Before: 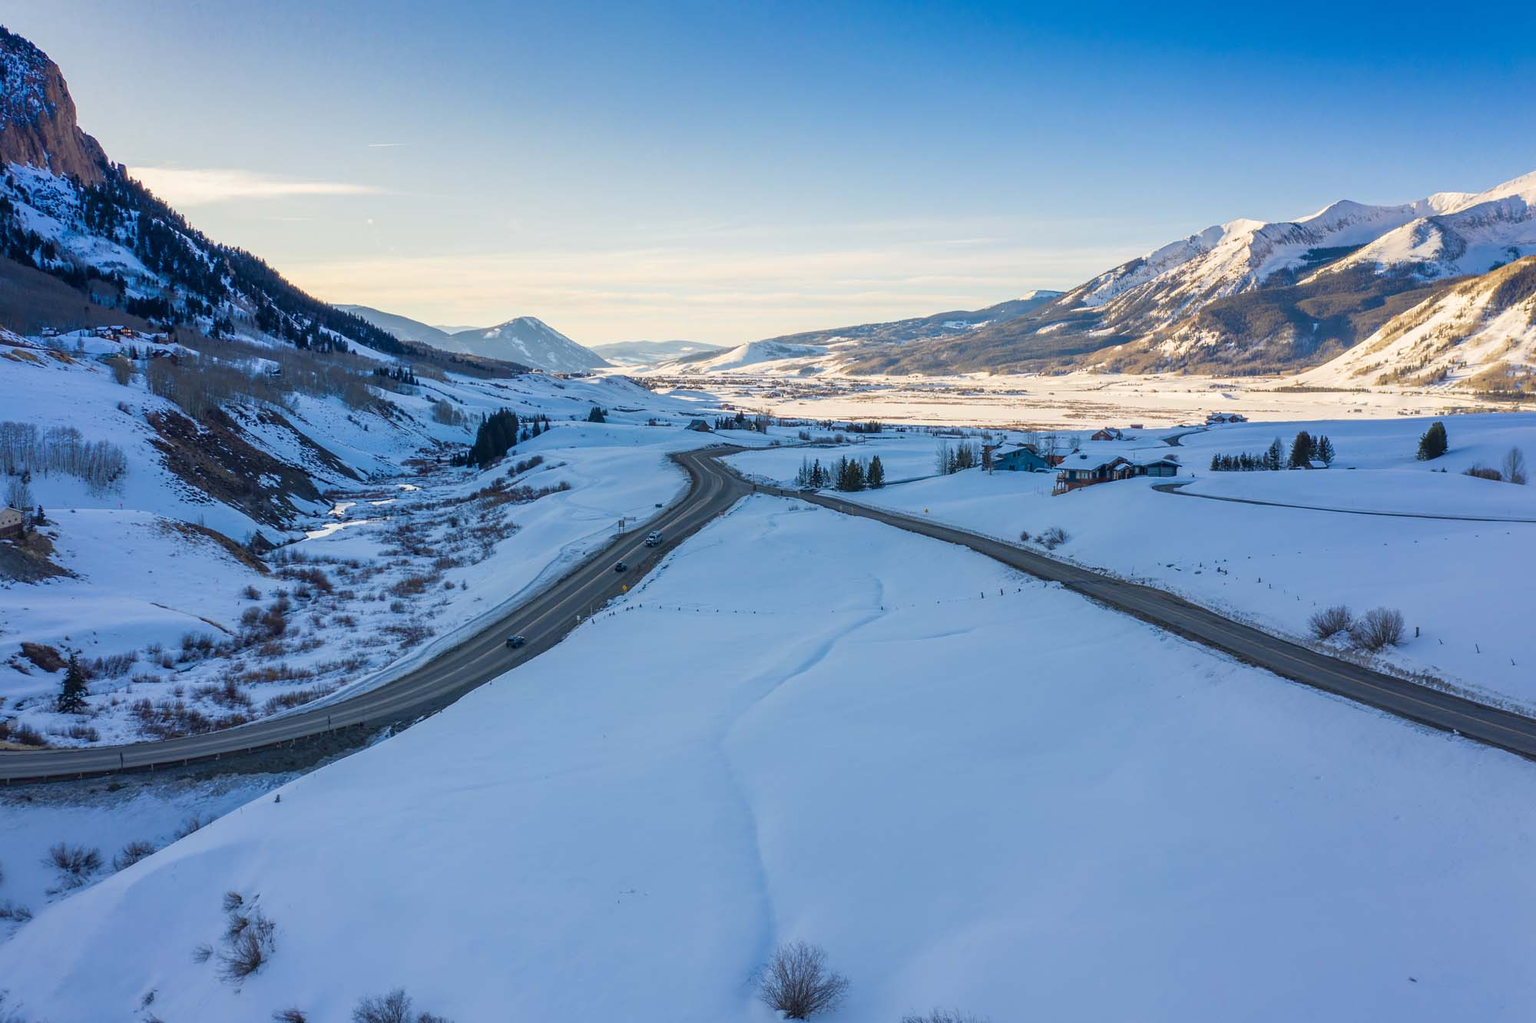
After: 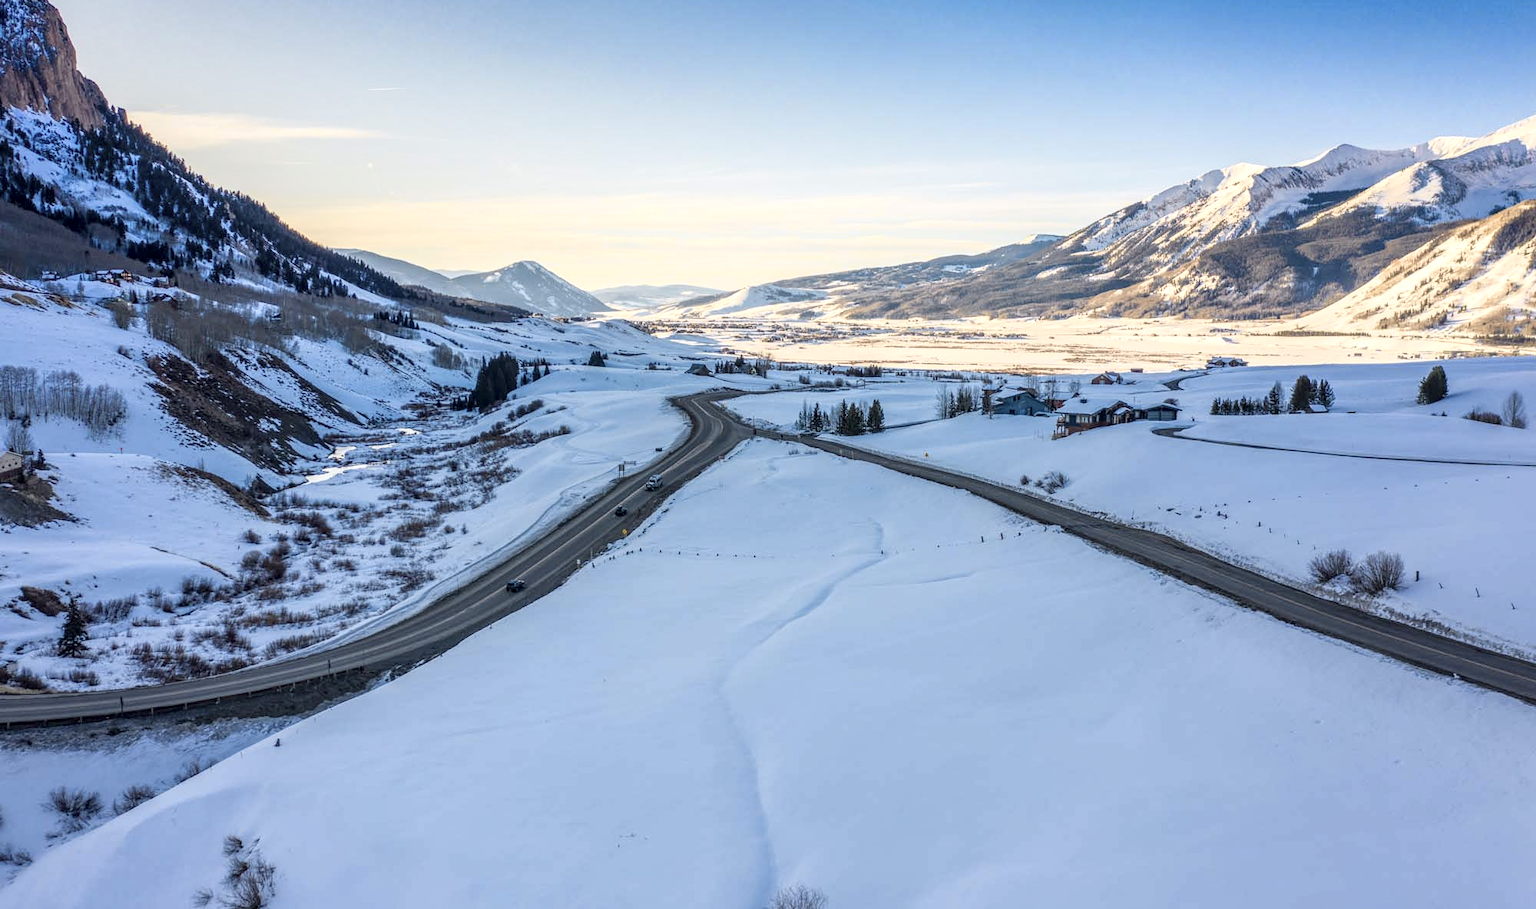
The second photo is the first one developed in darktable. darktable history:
crop and rotate: top 5.519%, bottom 5.58%
tone curve: curves: ch0 [(0, 0) (0.739, 0.837) (1, 1)]; ch1 [(0, 0) (0.226, 0.261) (0.383, 0.397) (0.462, 0.473) (0.498, 0.502) (0.521, 0.52) (0.578, 0.57) (1, 1)]; ch2 [(0, 0) (0.438, 0.456) (0.5, 0.5) (0.547, 0.557) (0.597, 0.58) (0.629, 0.603) (1, 1)], color space Lab, independent channels, preserve colors none
local contrast: highlights 33%, detail 134%
